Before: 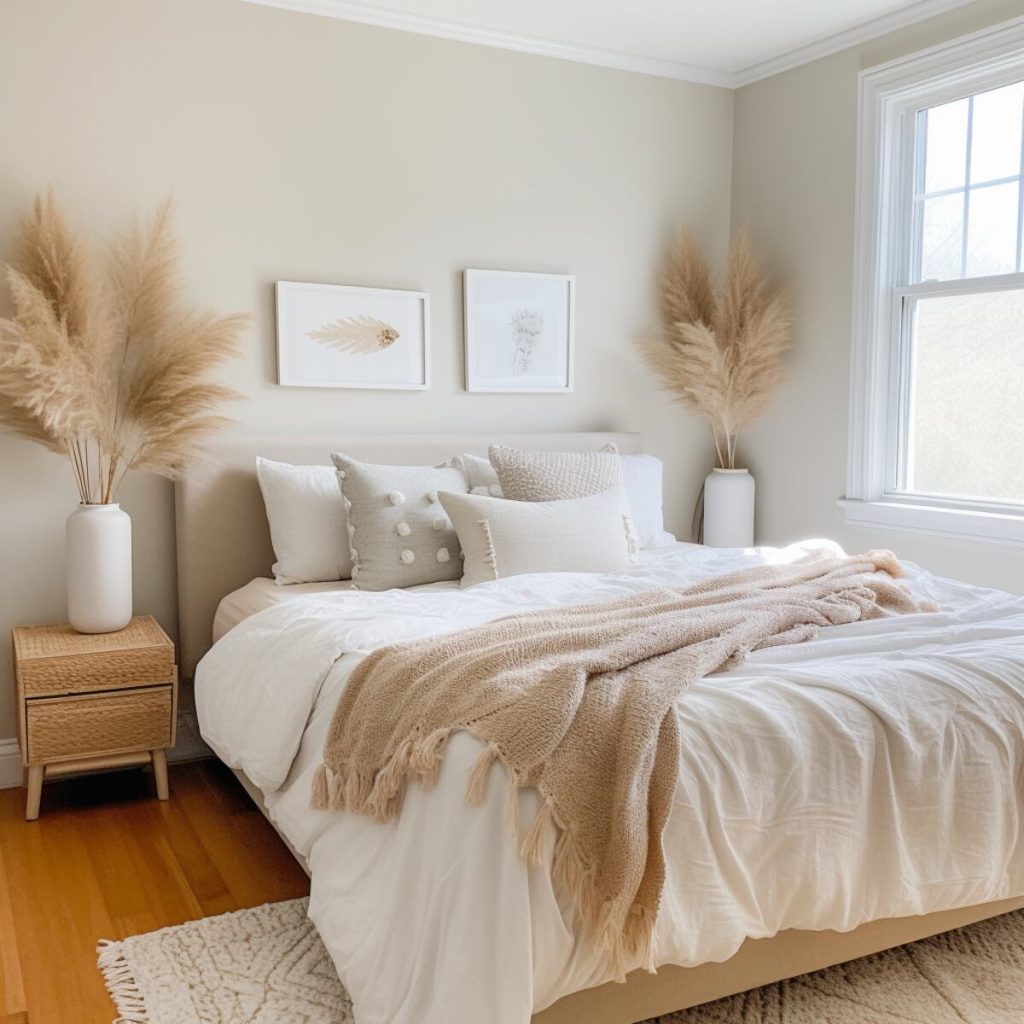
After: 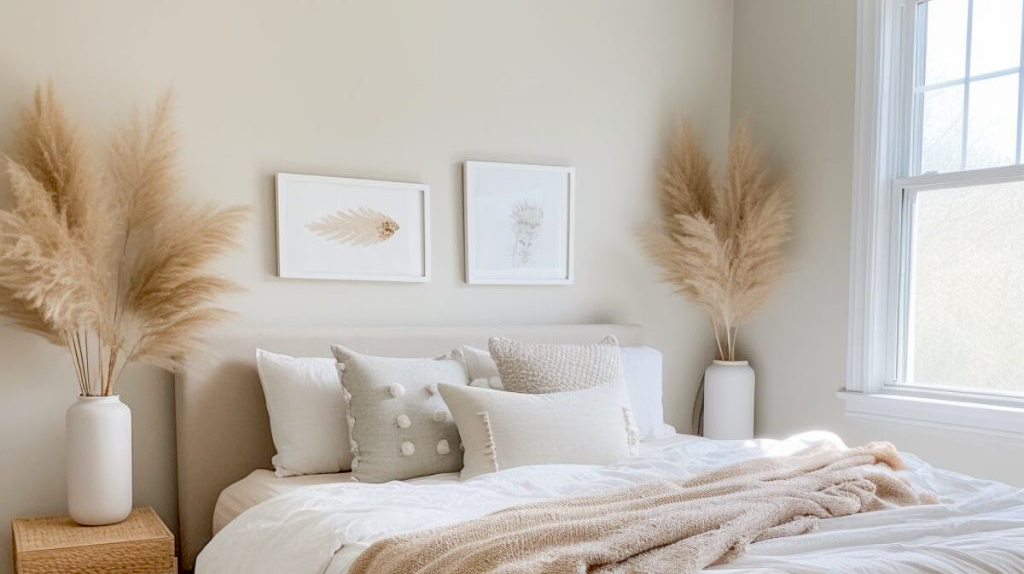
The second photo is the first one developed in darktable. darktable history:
exposure: black level correction 0.012, compensate highlight preservation false
crop and rotate: top 10.605%, bottom 33.274%
